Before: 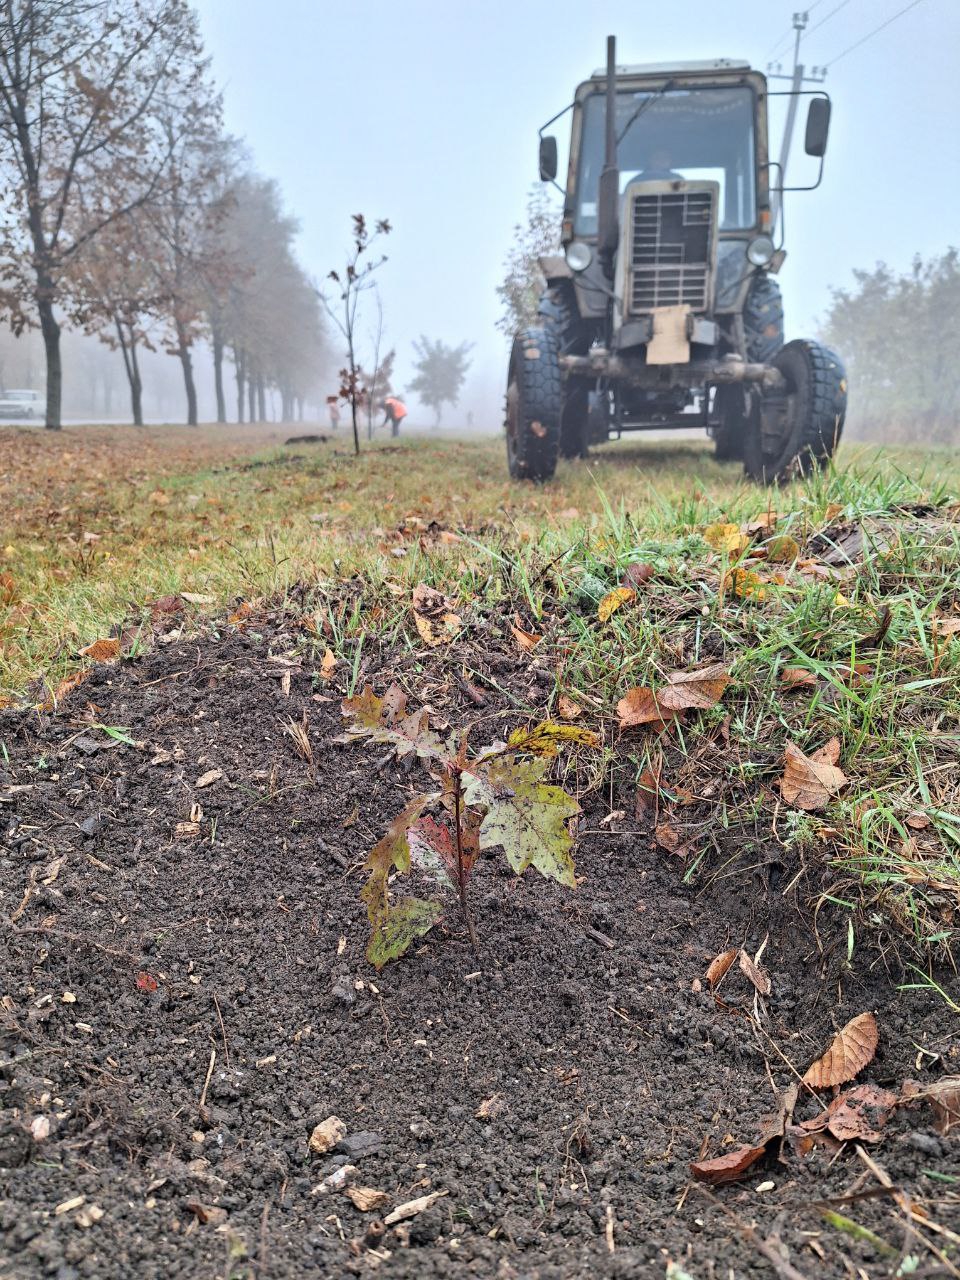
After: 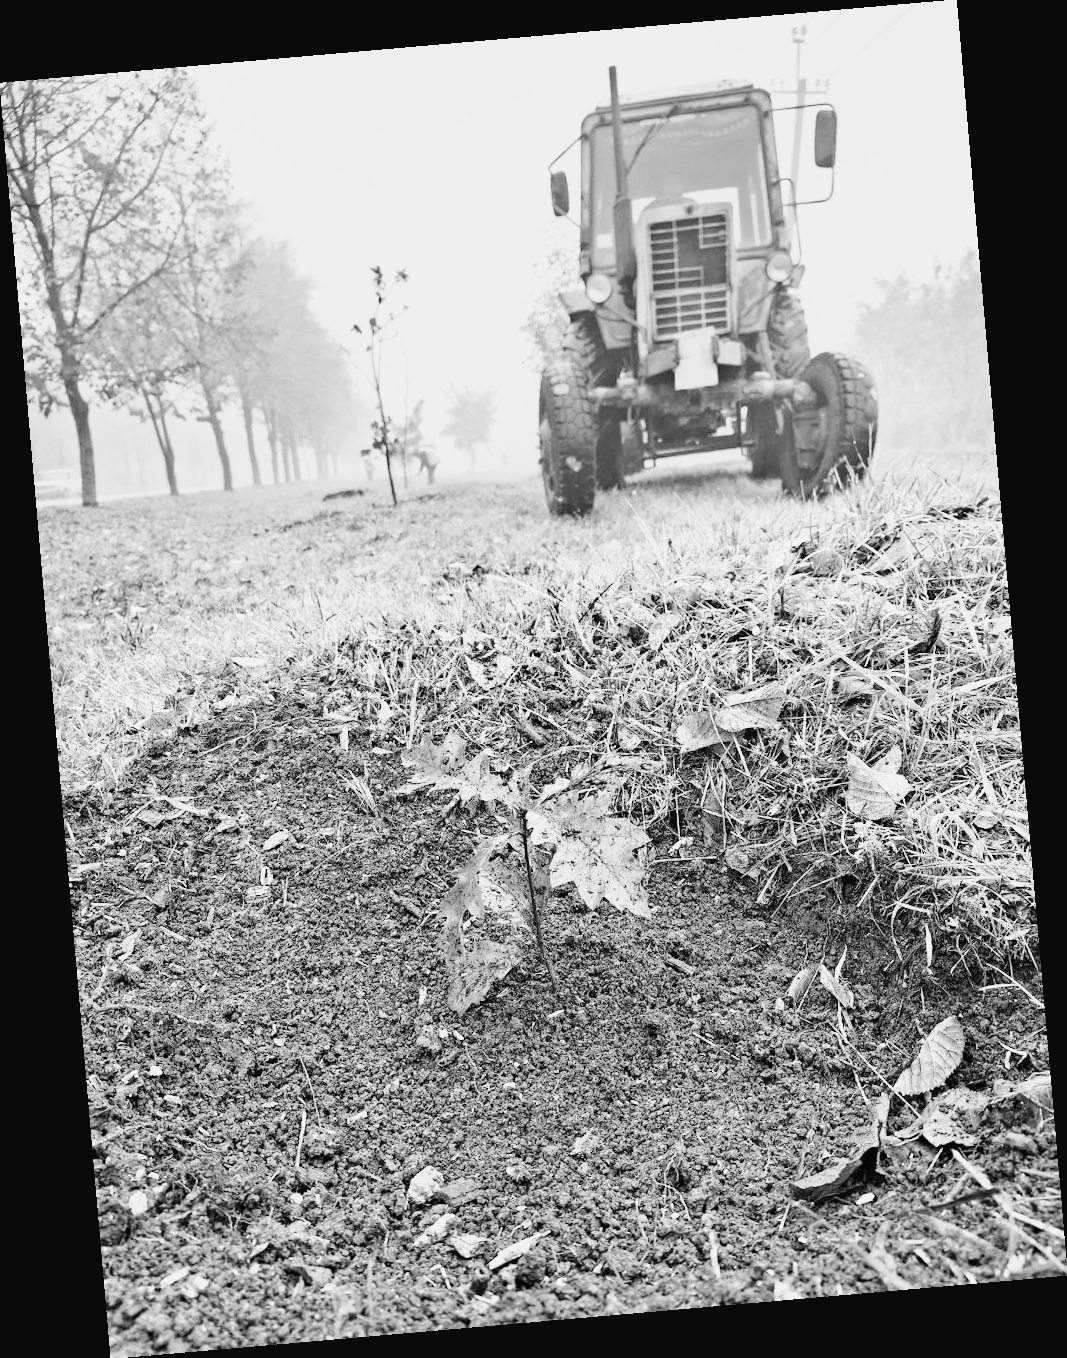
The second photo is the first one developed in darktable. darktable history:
rotate and perspective: rotation -4.98°, automatic cropping off
monochrome: a 30.25, b 92.03
base curve: curves: ch0 [(0, 0.003) (0.001, 0.002) (0.006, 0.004) (0.02, 0.022) (0.048, 0.086) (0.094, 0.234) (0.162, 0.431) (0.258, 0.629) (0.385, 0.8) (0.548, 0.918) (0.751, 0.988) (1, 1)], preserve colors none
